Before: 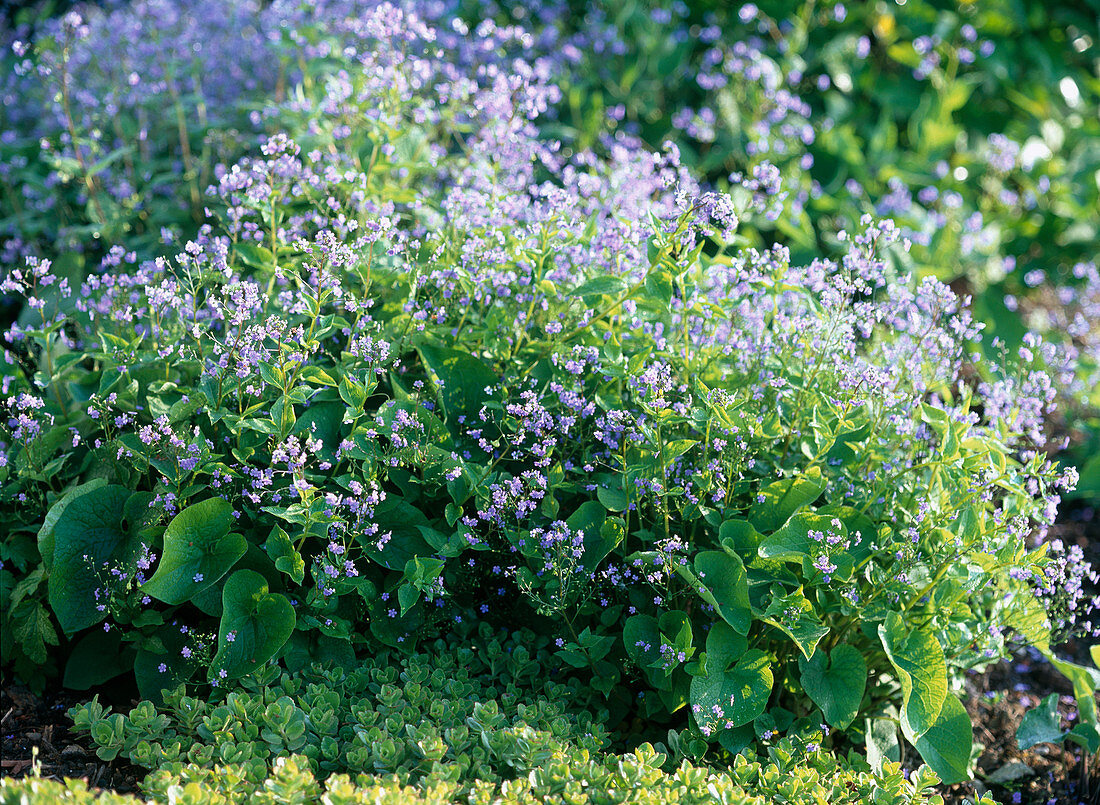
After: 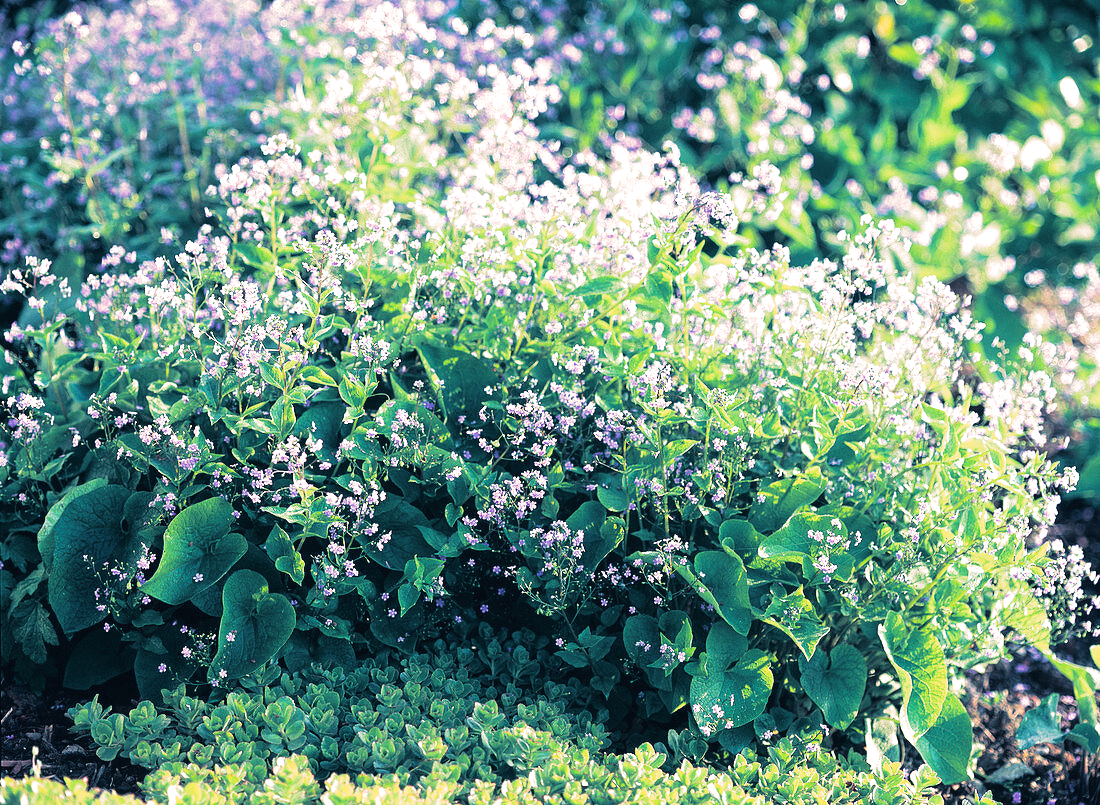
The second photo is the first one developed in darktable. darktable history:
exposure: black level correction 0, exposure 0.7 EV, compensate exposure bias true, compensate highlight preservation false
split-toning: shadows › hue 226.8°, shadows › saturation 0.56, highlights › hue 28.8°, balance -40, compress 0%
tone curve: curves: ch0 [(0, 0.025) (0.15, 0.143) (0.452, 0.486) (0.751, 0.788) (1, 0.961)]; ch1 [(0, 0) (0.43, 0.408) (0.476, 0.469) (0.497, 0.494) (0.546, 0.571) (0.566, 0.607) (0.62, 0.657) (1, 1)]; ch2 [(0, 0) (0.386, 0.397) (0.505, 0.498) (0.547, 0.546) (0.579, 0.58) (1, 1)], color space Lab, independent channels, preserve colors none
